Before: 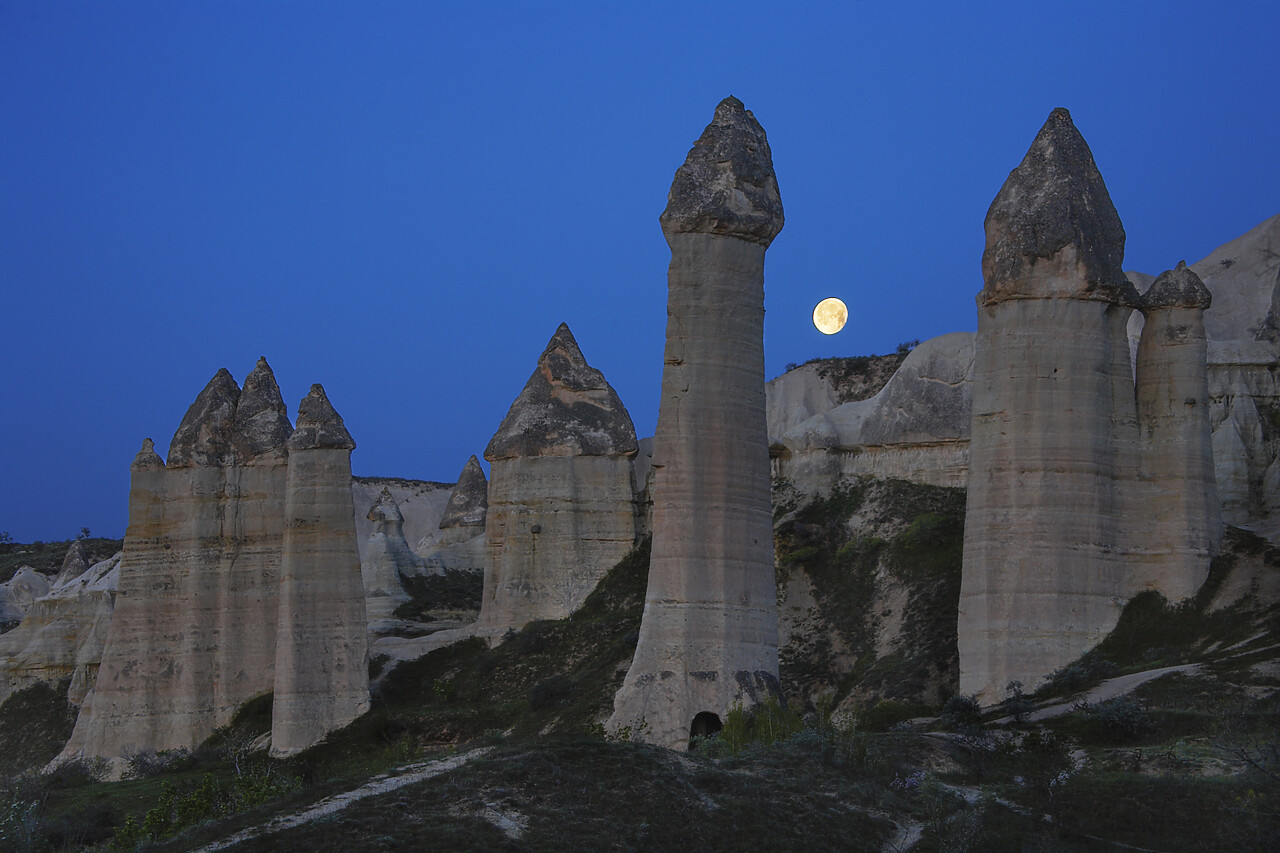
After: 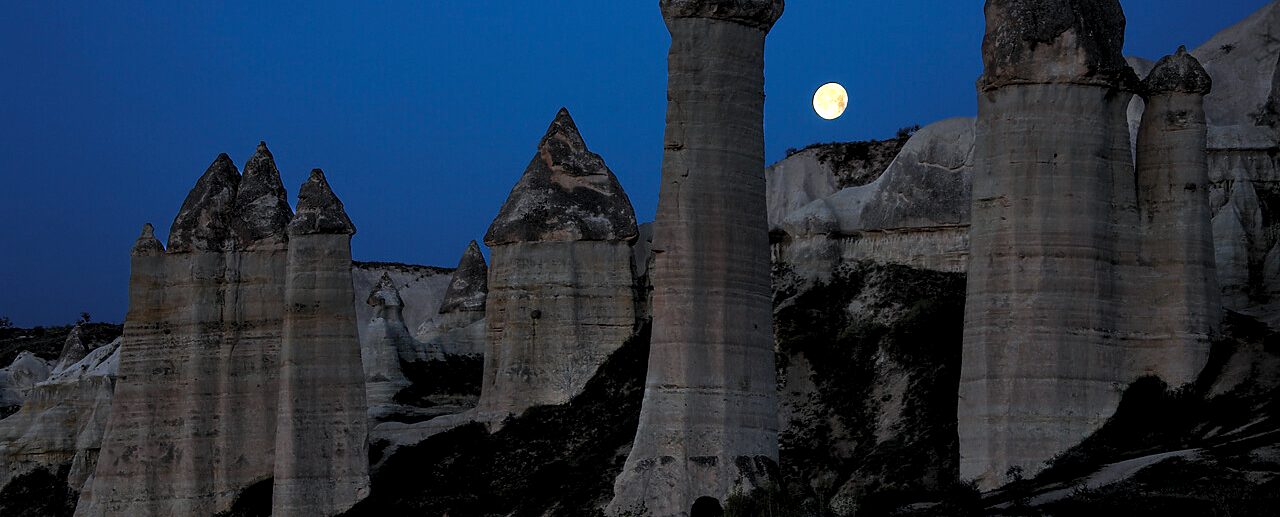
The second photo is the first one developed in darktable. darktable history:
levels: levels [0.129, 0.519, 0.867]
white balance: red 0.982, blue 1.018
crop and rotate: top 25.357%, bottom 13.942%
